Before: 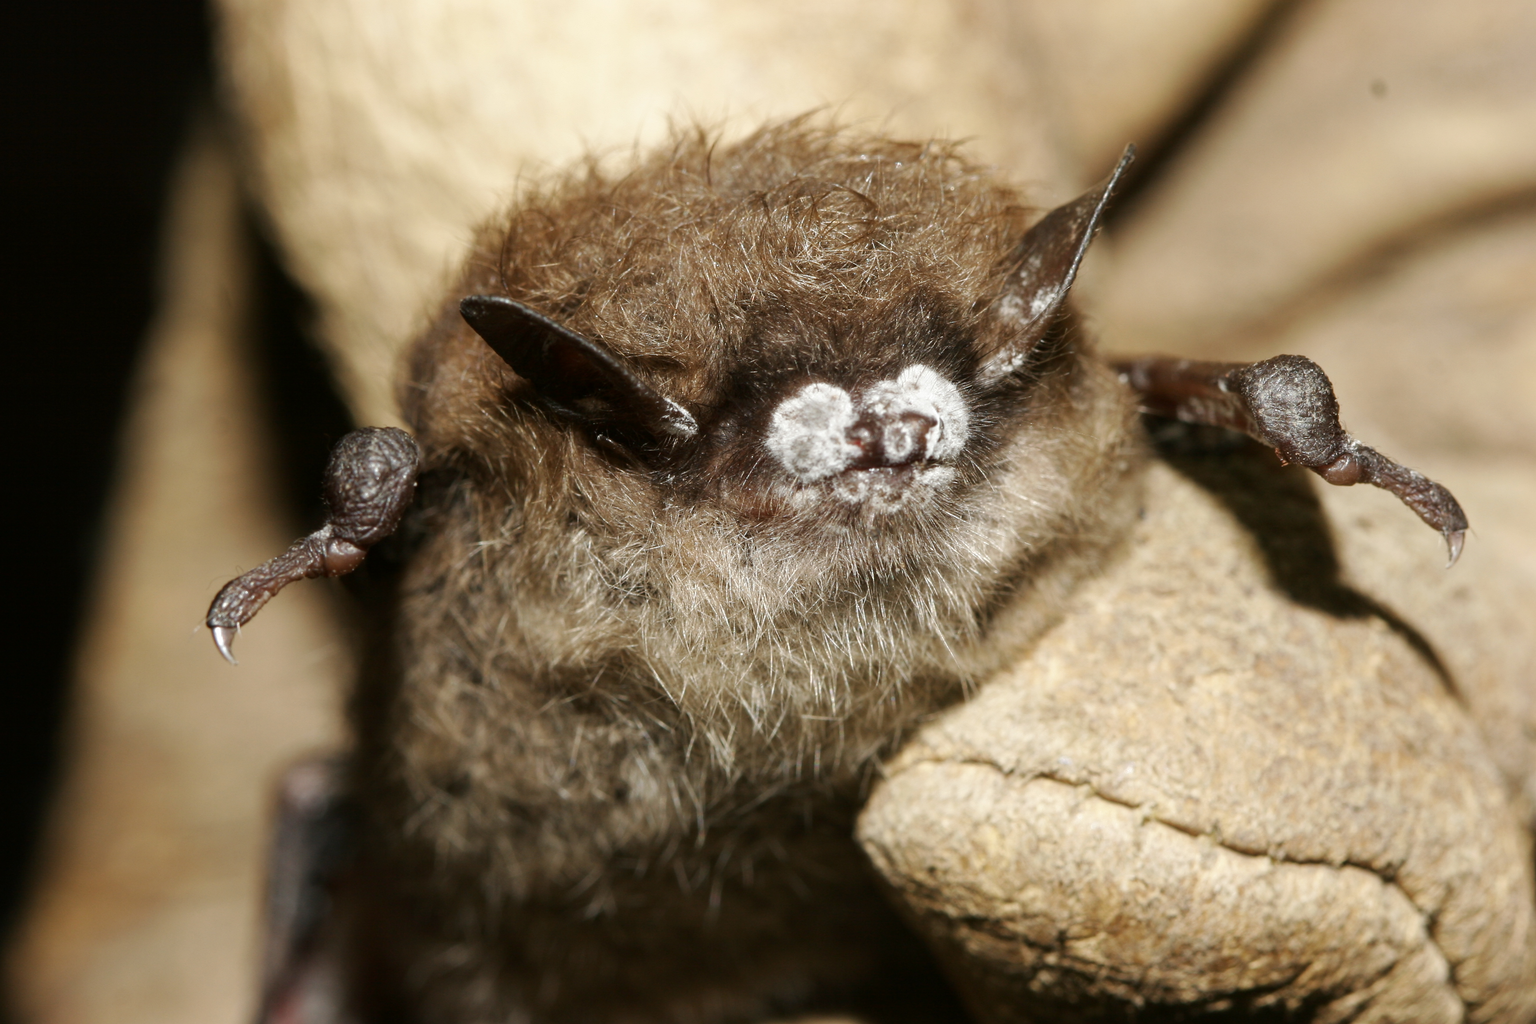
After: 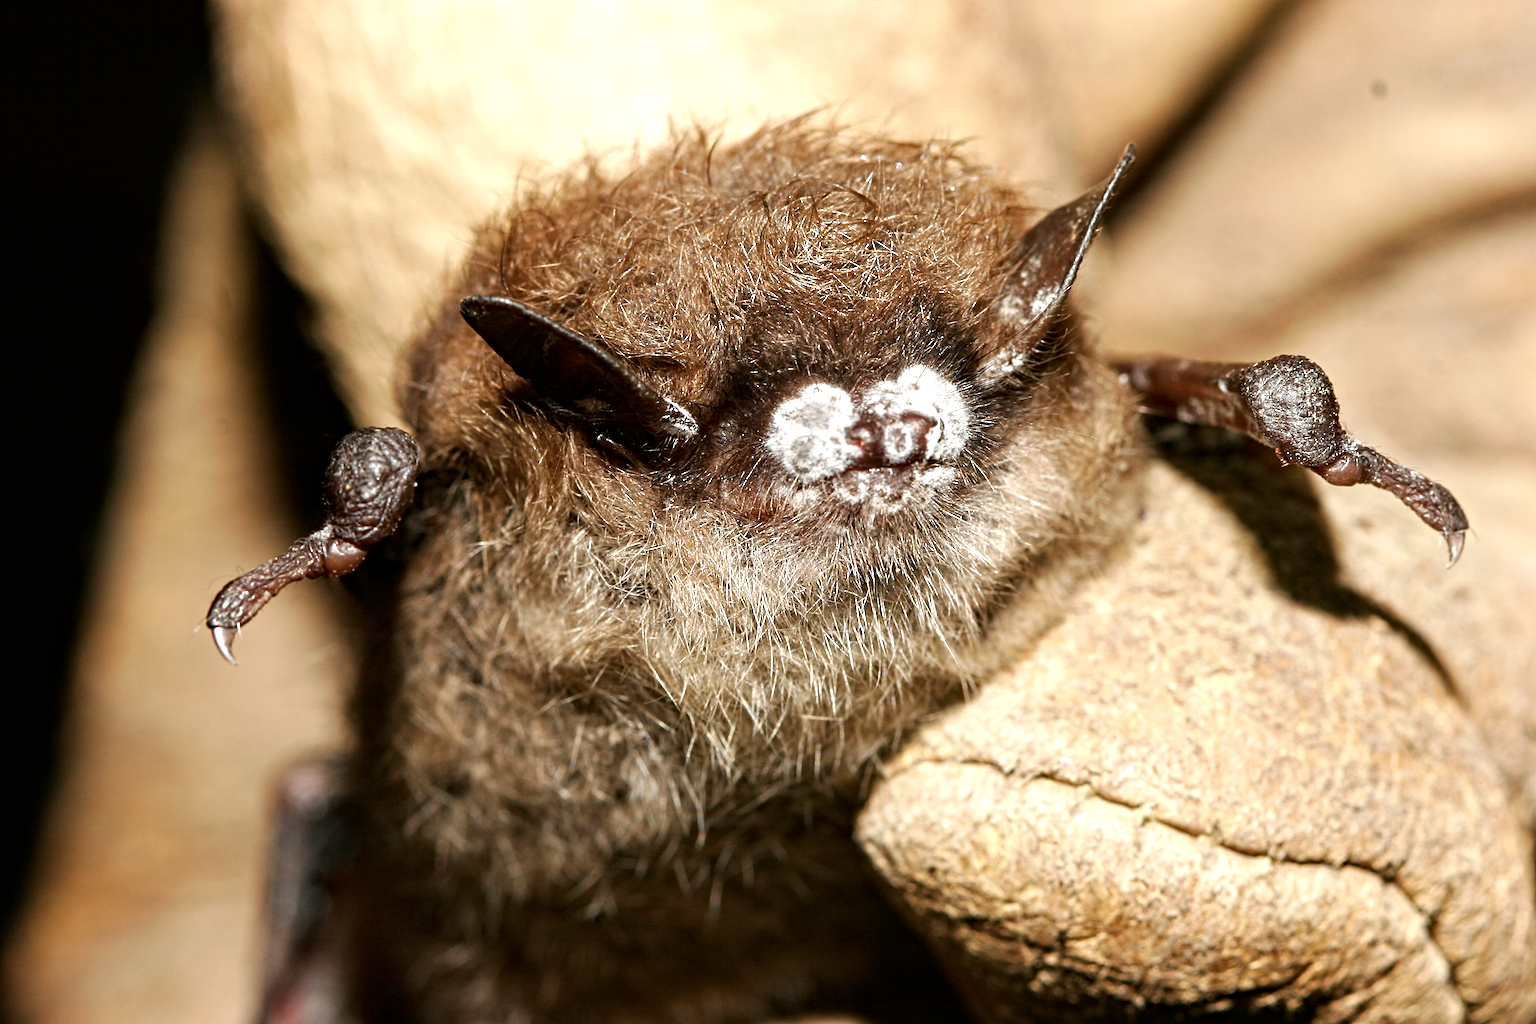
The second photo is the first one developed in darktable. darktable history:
exposure: black level correction 0, exposure 0.4 EV, compensate exposure bias true, compensate highlight preservation false
contrast equalizer: y [[0.5, 0.501, 0.525, 0.597, 0.58, 0.514], [0.5 ×6], [0.5 ×6], [0 ×6], [0 ×6]]
sharpen: on, module defaults
